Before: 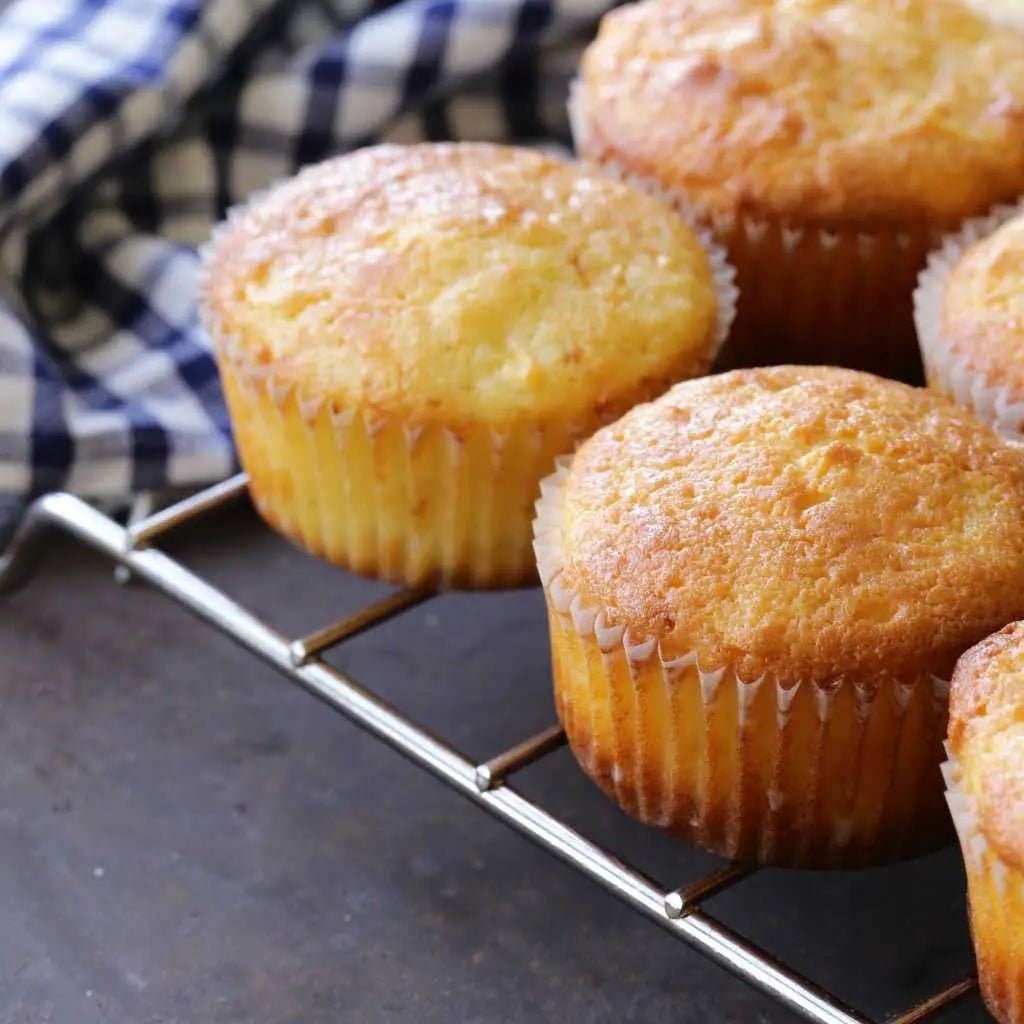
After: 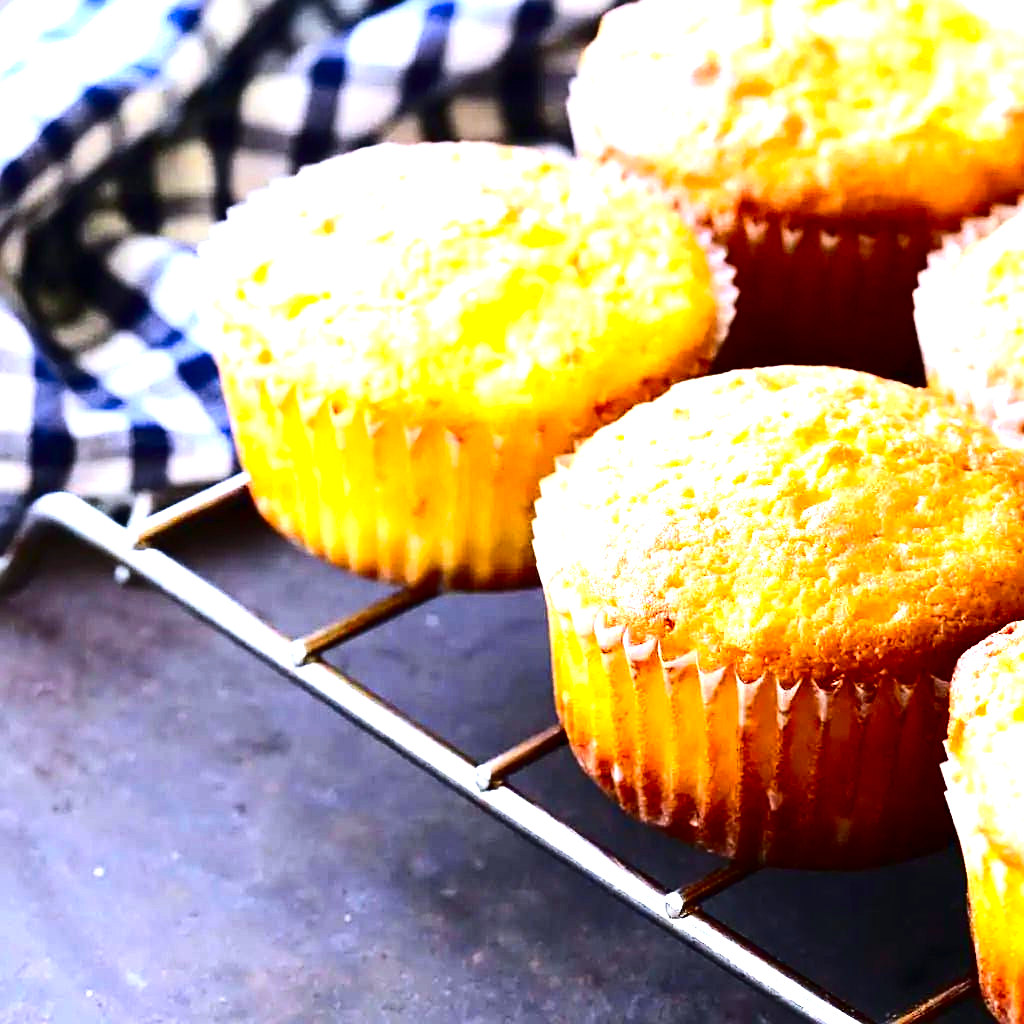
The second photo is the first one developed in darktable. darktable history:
exposure: black level correction 0, exposure 1.589 EV, compensate exposure bias true, compensate highlight preservation false
color calibration: illuminant as shot in camera, x 0.358, y 0.373, temperature 4628.91 K
contrast brightness saturation: contrast 0.236, brightness -0.226, saturation 0.142
color balance rgb: perceptual saturation grading › global saturation 19.36%, global vibrance 11.561%, contrast 4.794%
sharpen: on, module defaults
